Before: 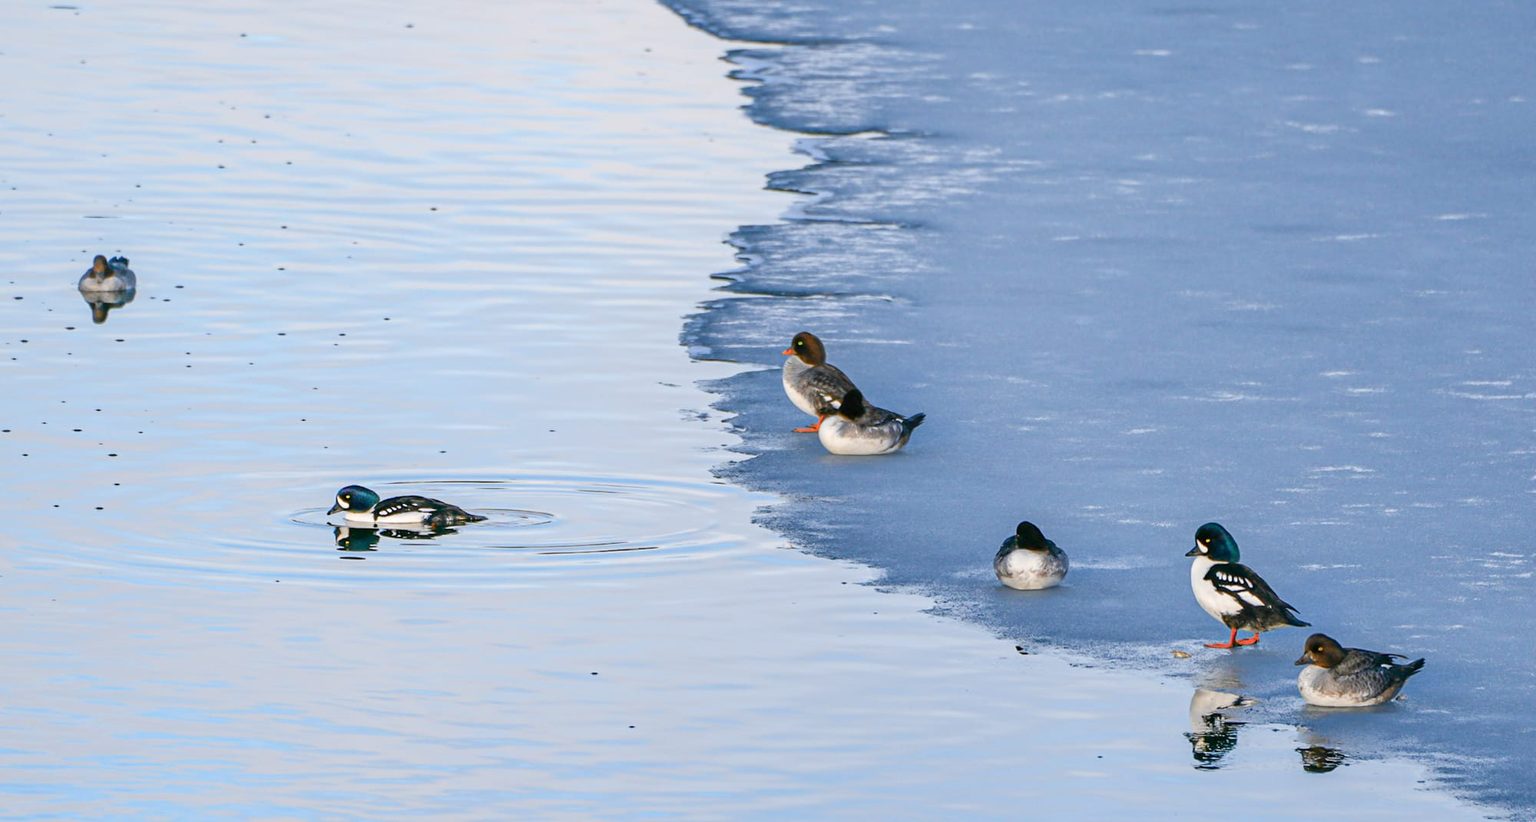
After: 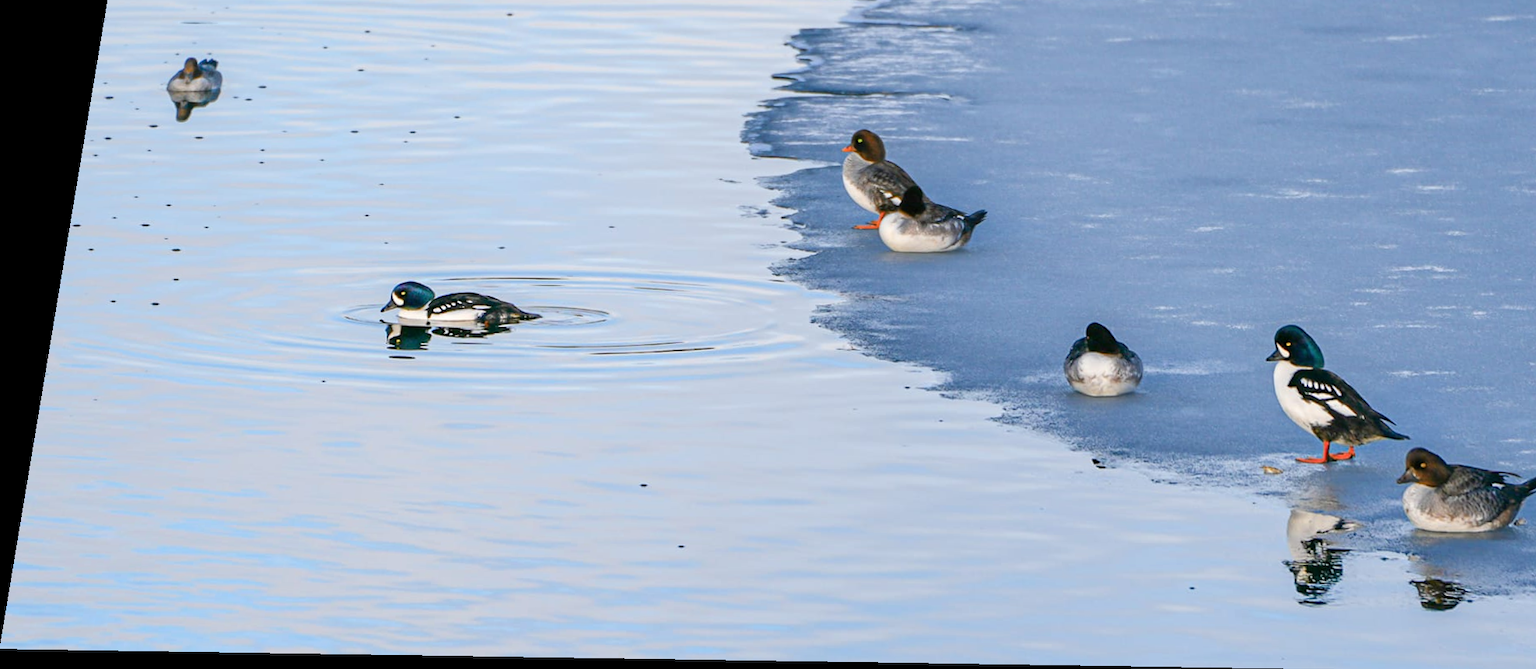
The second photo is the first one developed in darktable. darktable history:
rotate and perspective: rotation 0.128°, lens shift (vertical) -0.181, lens shift (horizontal) -0.044, shear 0.001, automatic cropping off
crop: top 20.916%, right 9.437%, bottom 0.316%
